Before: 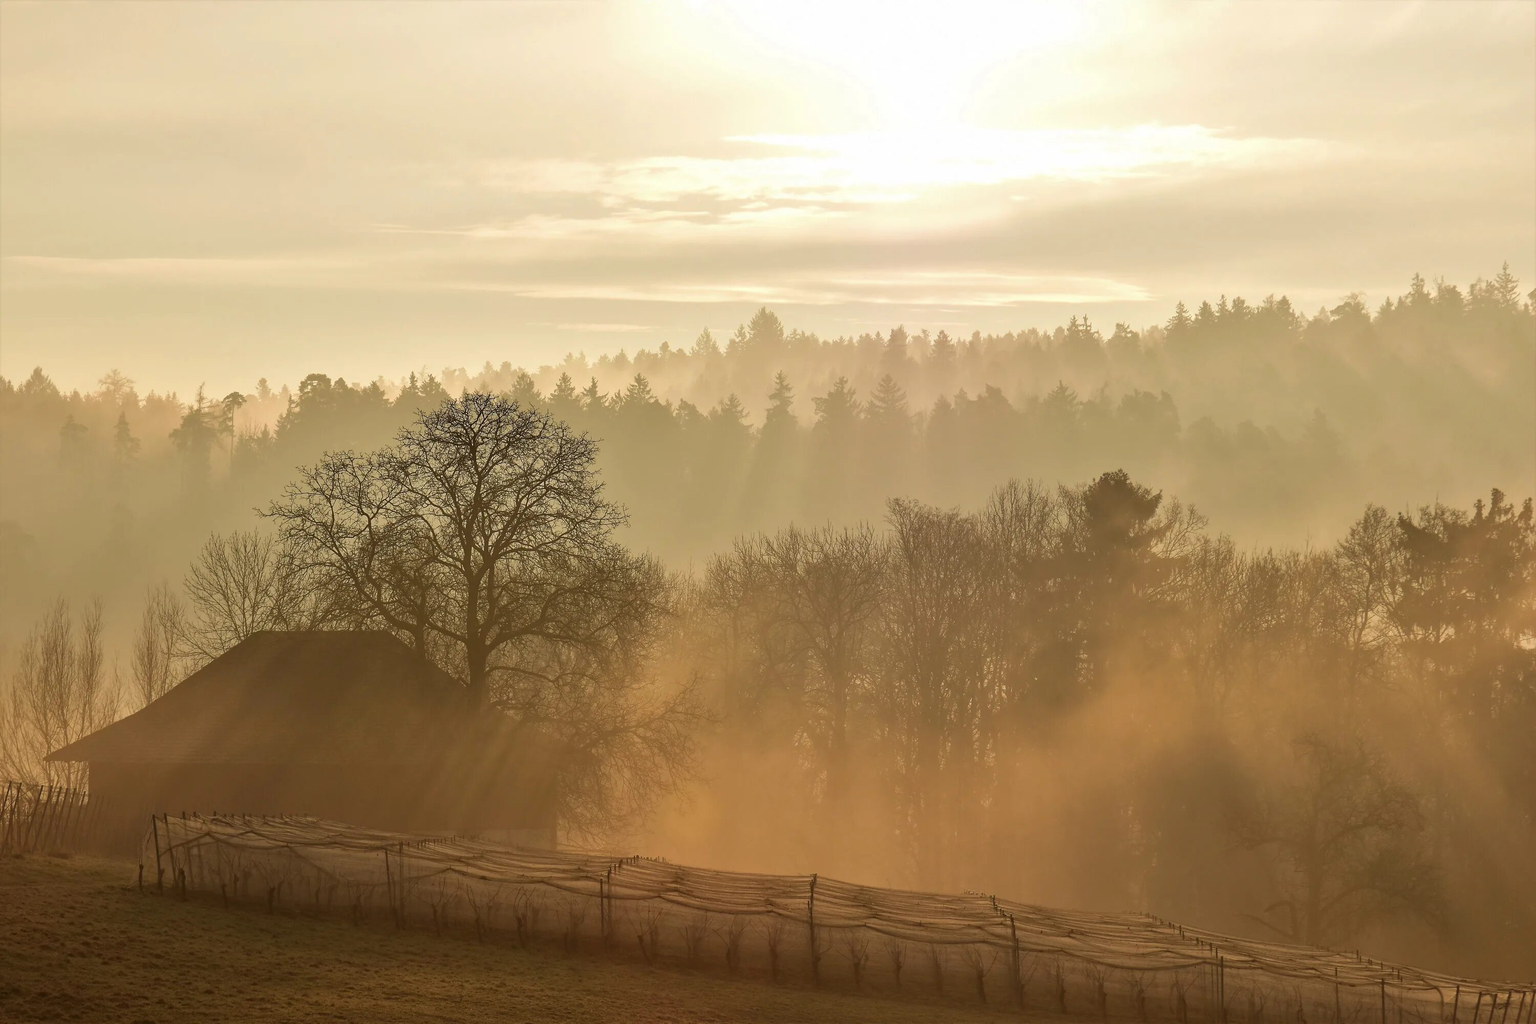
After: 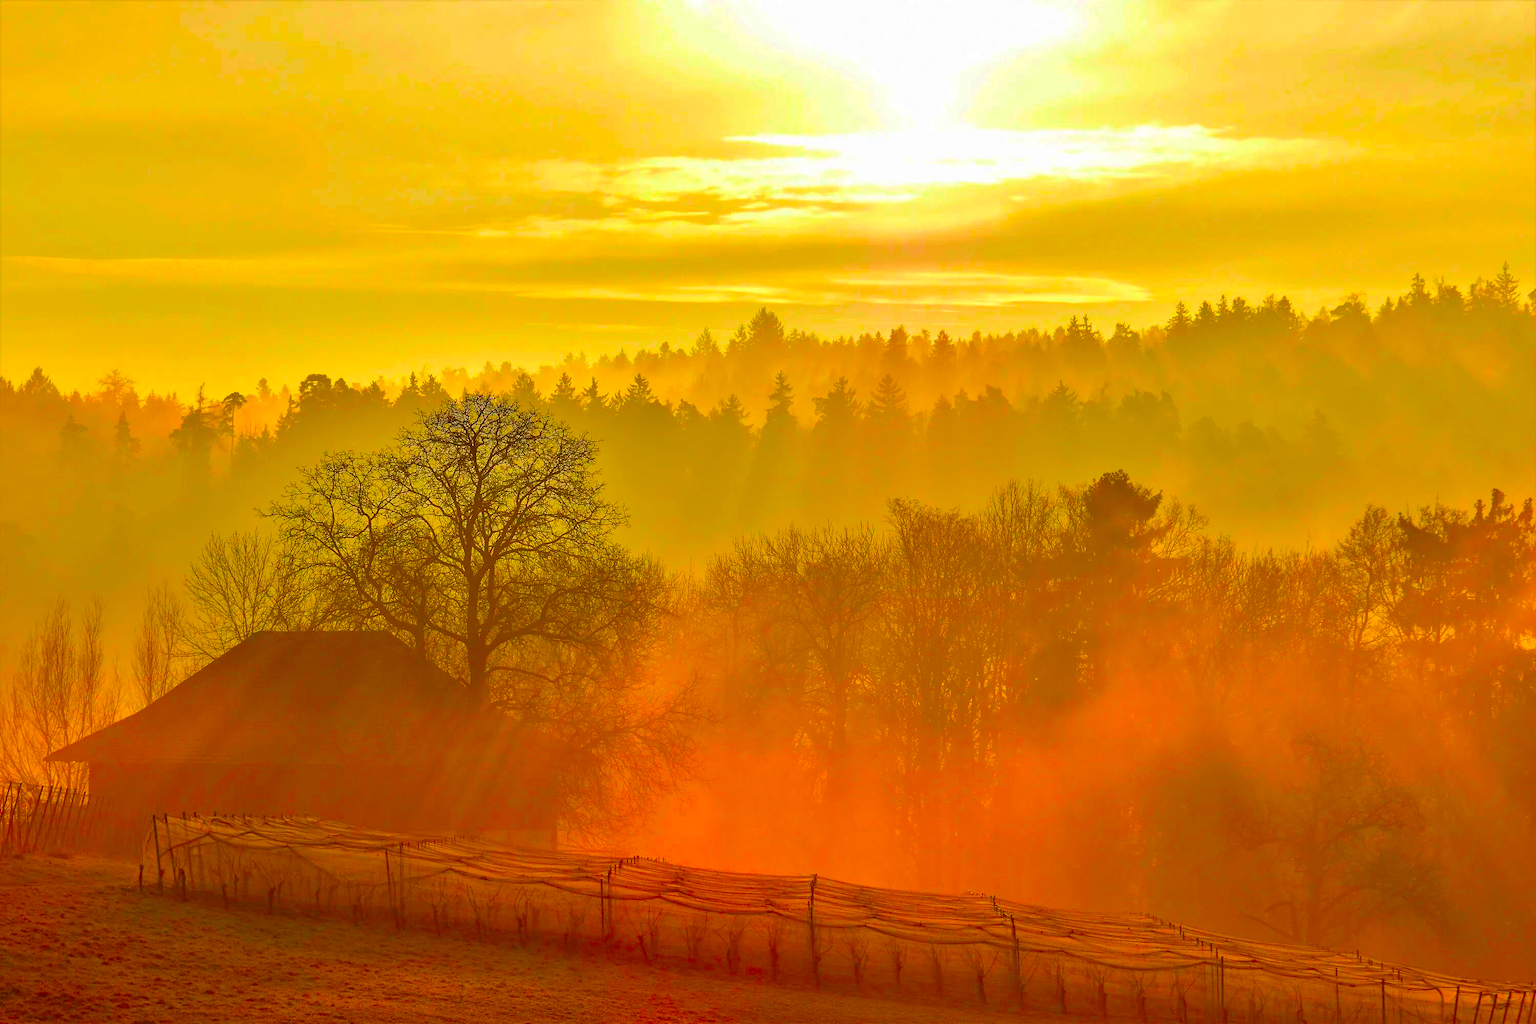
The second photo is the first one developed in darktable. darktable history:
contrast brightness saturation: contrast 0.03, brightness 0.064, saturation 0.121
color correction: highlights b* -0.025, saturation 2.99
shadows and highlights: soften with gaussian
